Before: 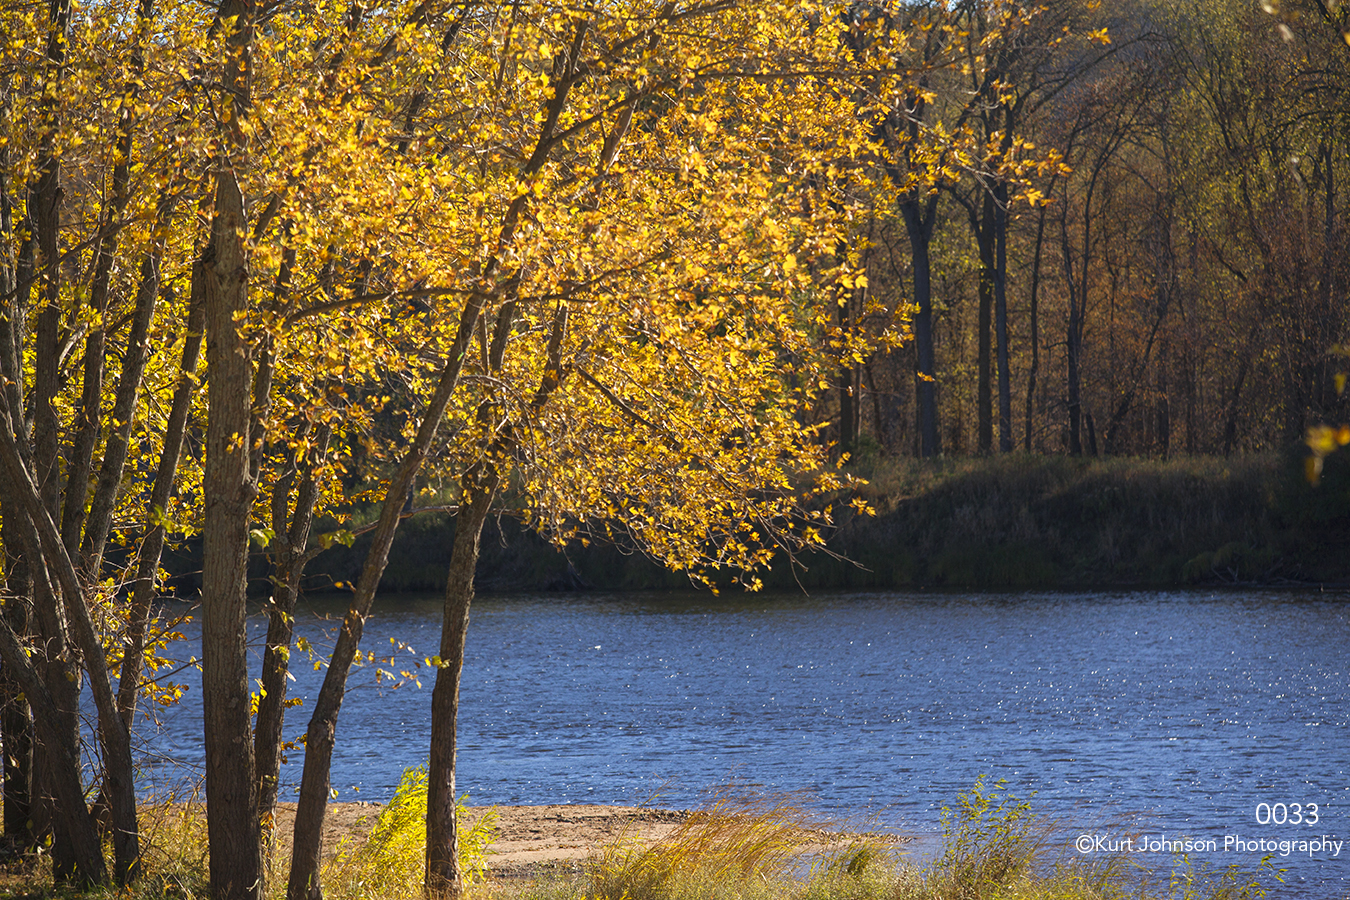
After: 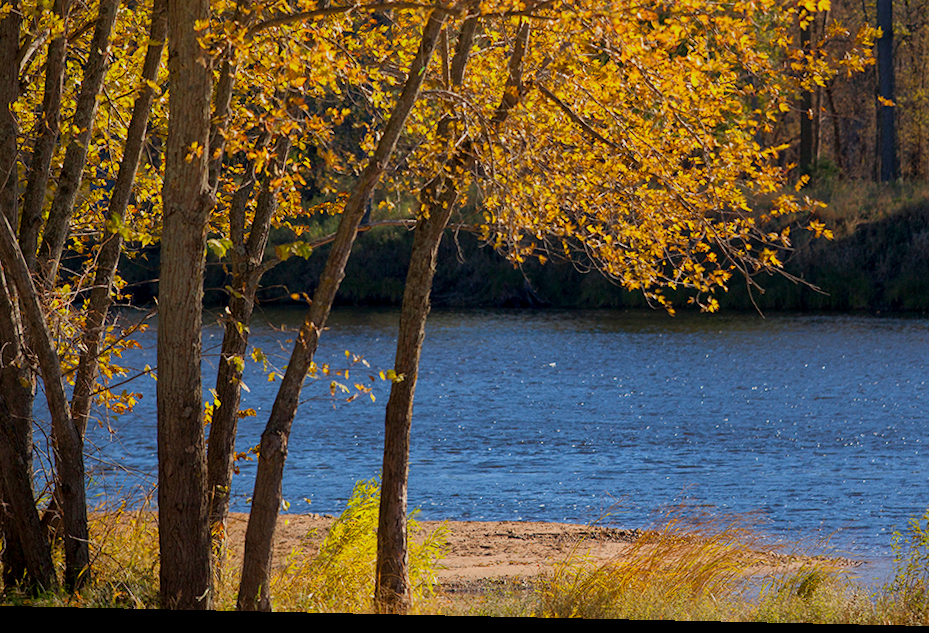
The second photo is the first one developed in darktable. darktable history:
exposure: black level correction 0.006, exposure -0.219 EV, compensate exposure bias true, compensate highlight preservation false
crop and rotate: angle -1.25°, left 3.77%, top 31.829%, right 28.355%
shadows and highlights: shadows 39.55, highlights -59.8
